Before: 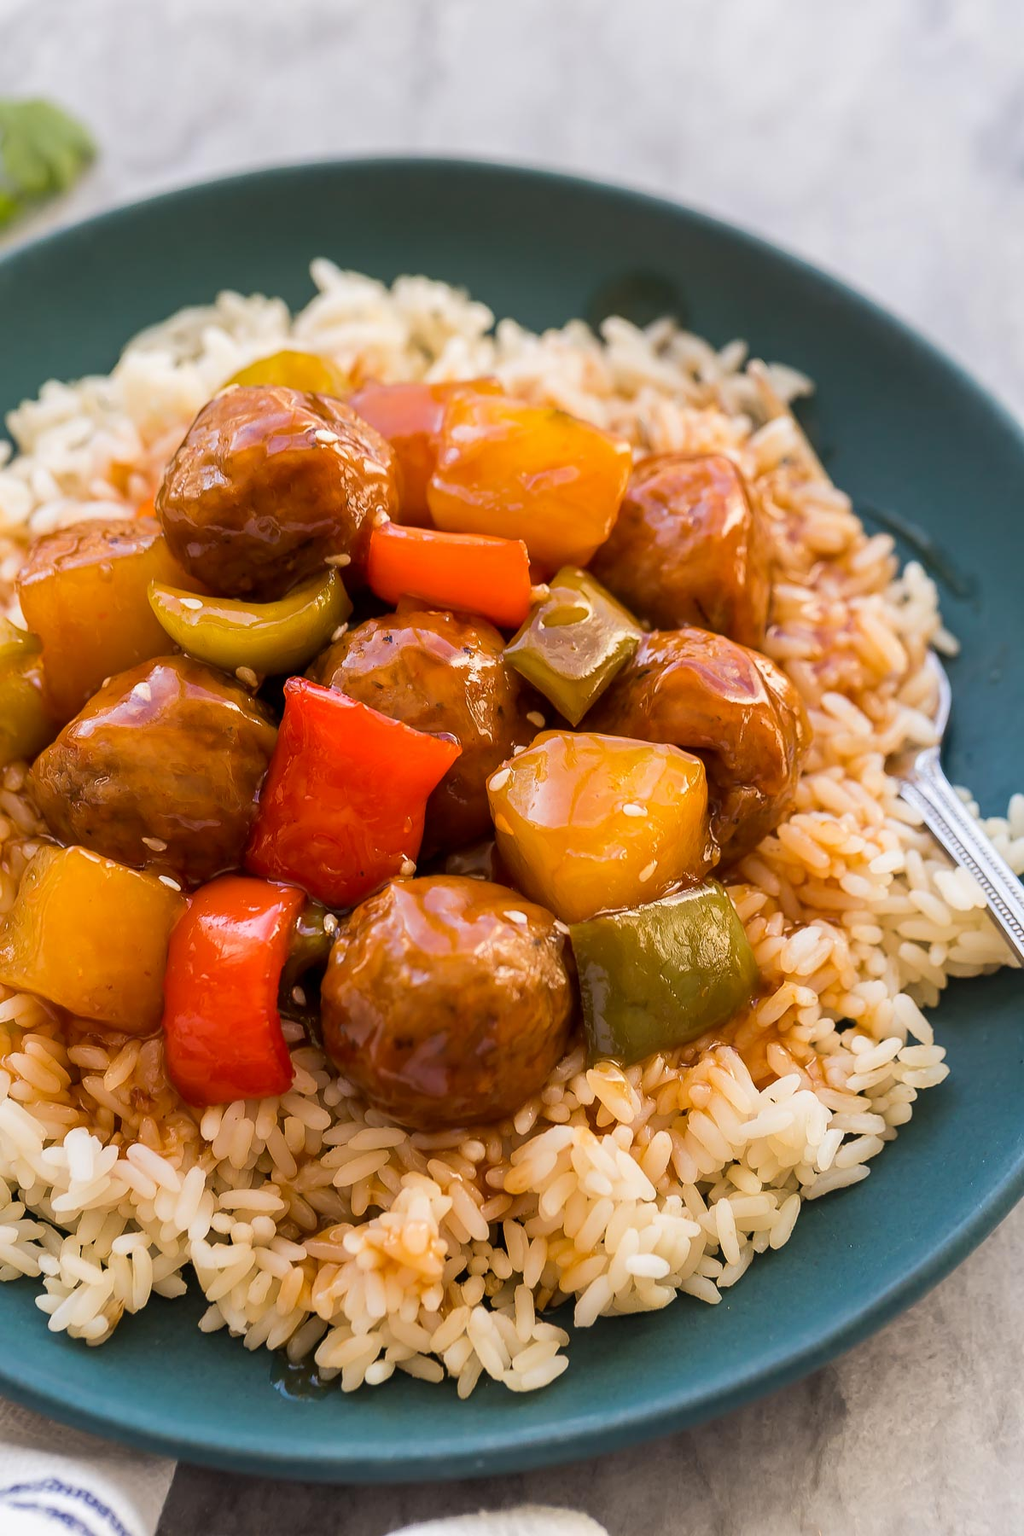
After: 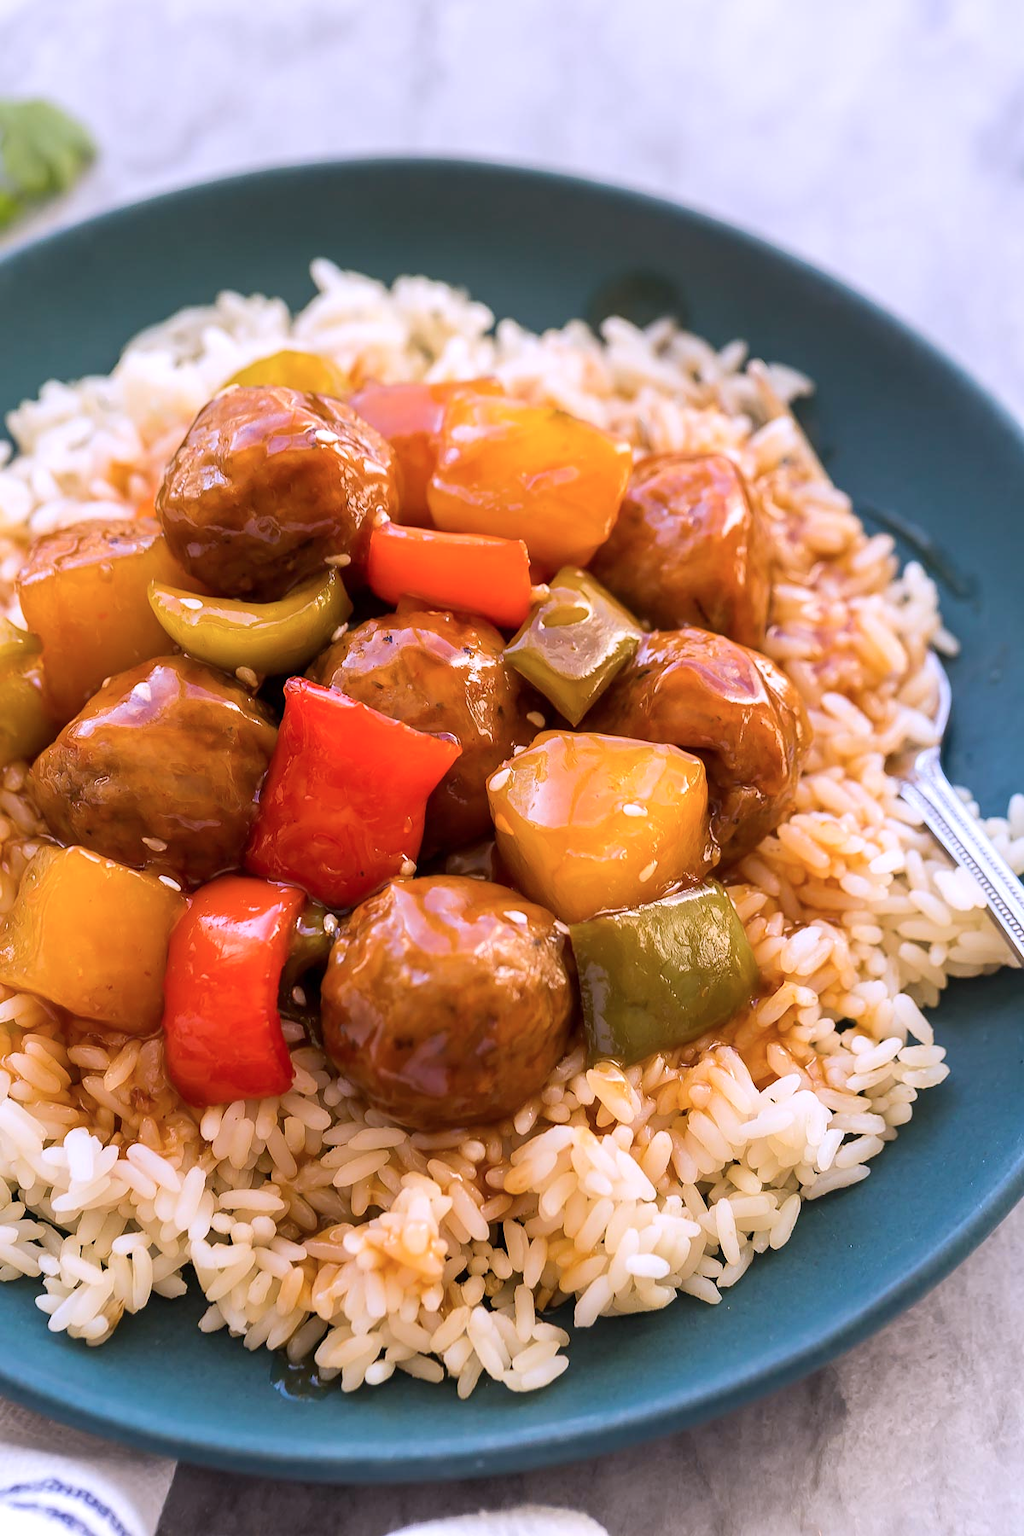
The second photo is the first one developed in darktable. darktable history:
exposure: exposure 0.201 EV, compensate highlight preservation false
color calibration: illuminant as shot in camera, x 0.363, y 0.385, temperature 4539.08 K
